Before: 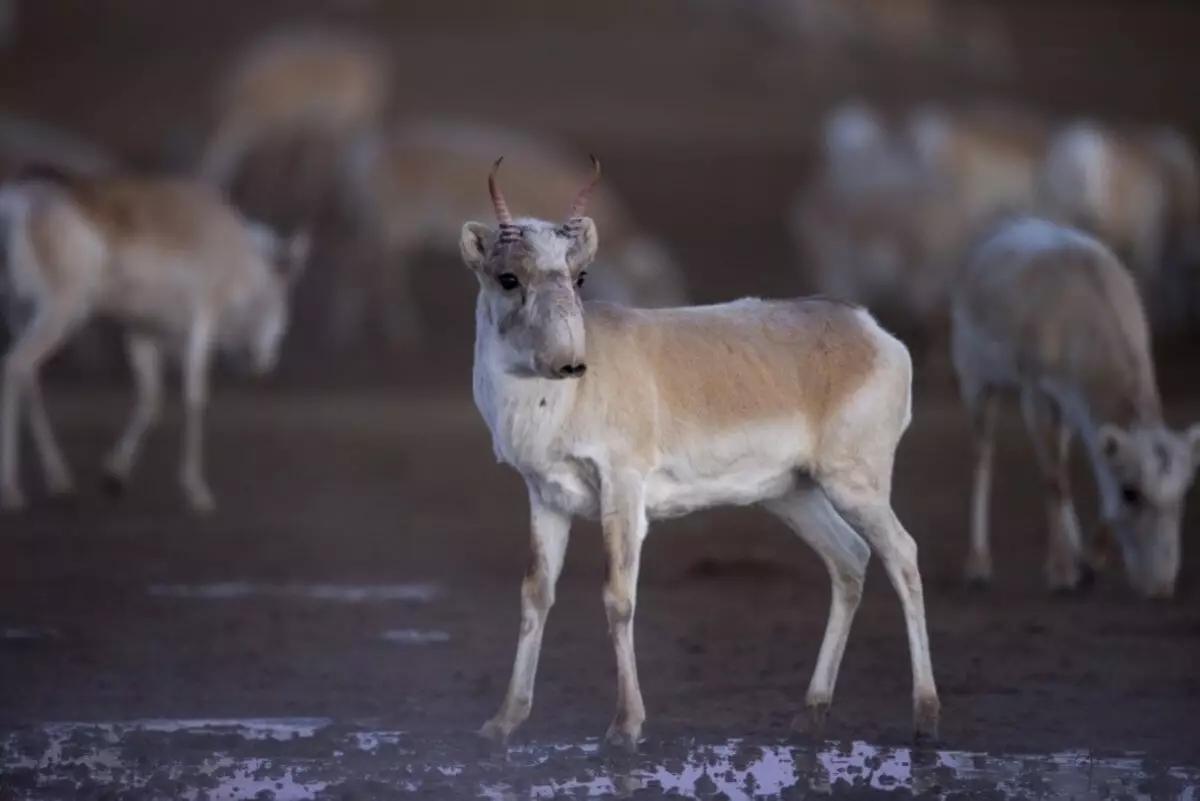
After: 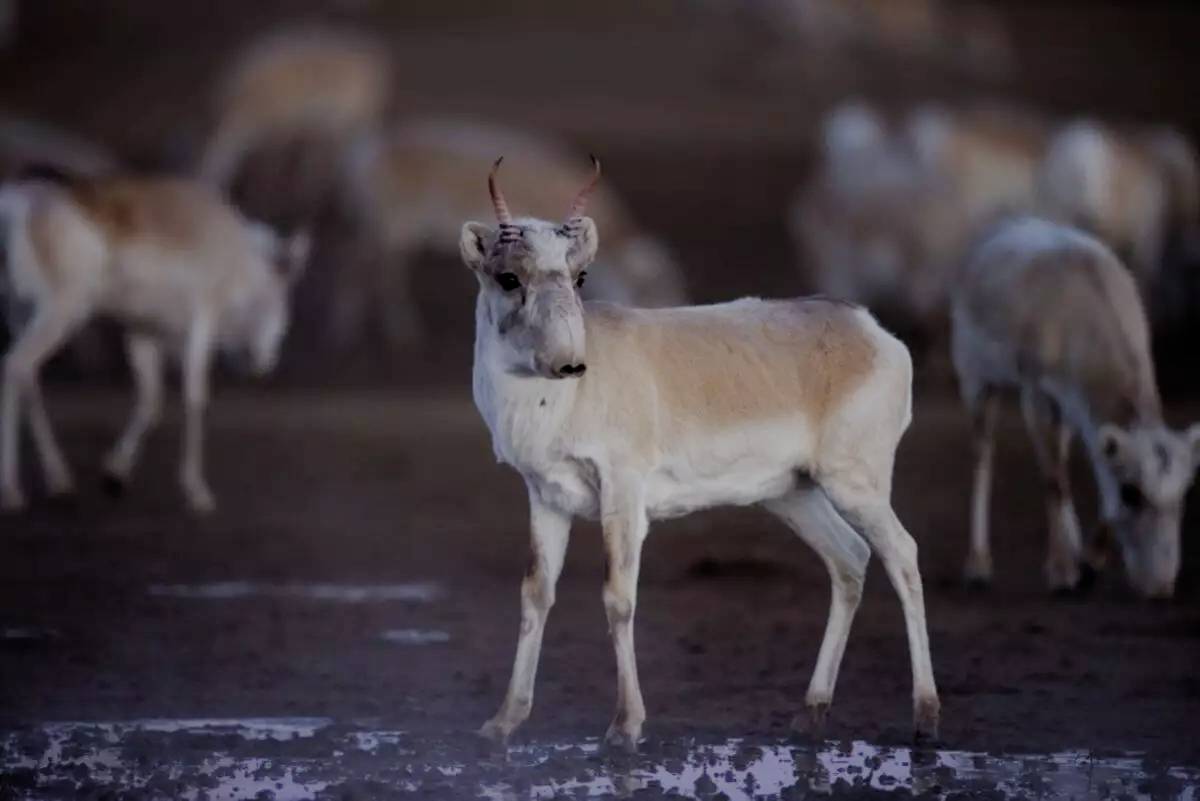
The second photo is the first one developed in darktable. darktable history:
filmic rgb: black relative exposure -6.12 EV, white relative exposure 6.97 EV, hardness 2.27, add noise in highlights 0, preserve chrominance no, color science v3 (2019), use custom middle-gray values true, contrast in highlights soft
